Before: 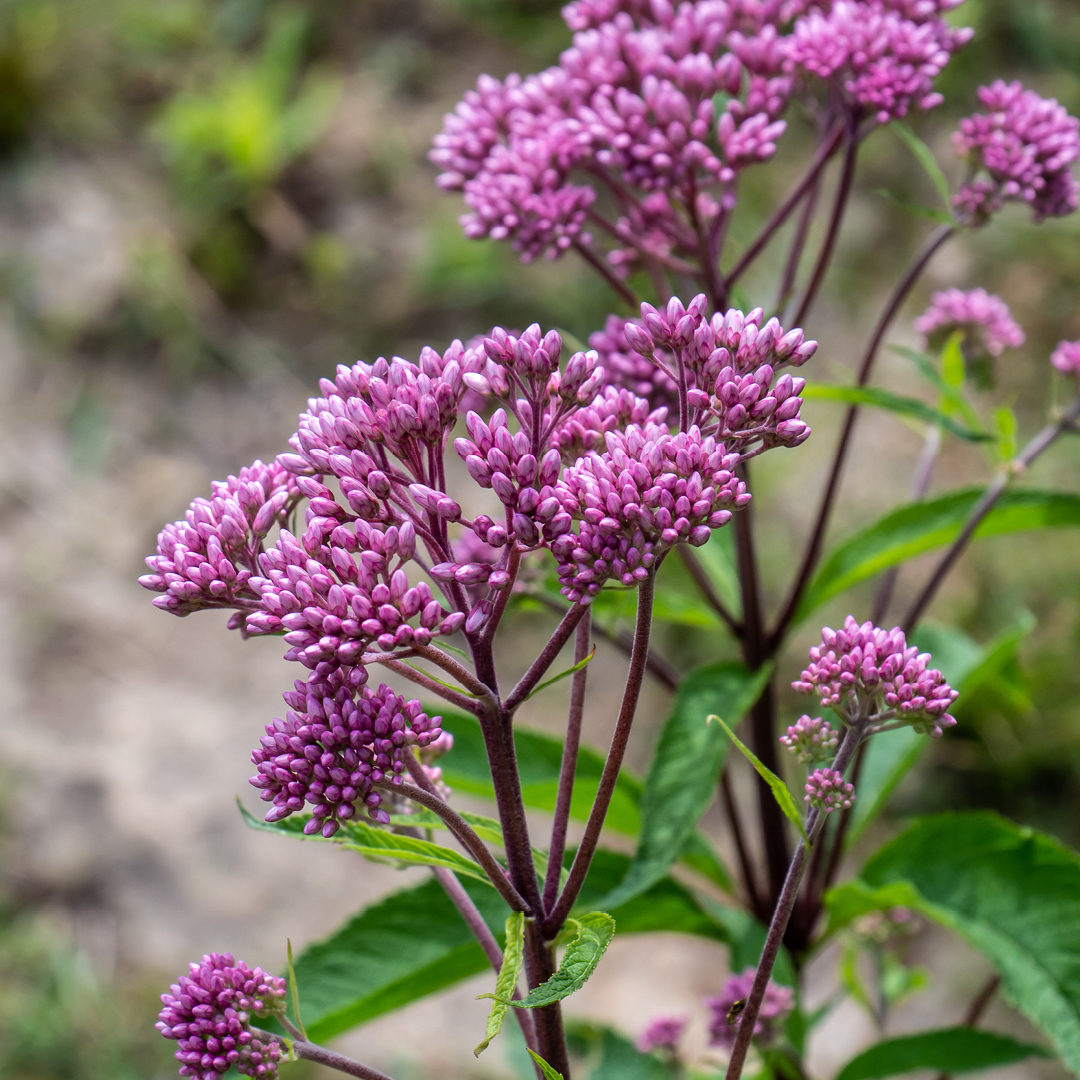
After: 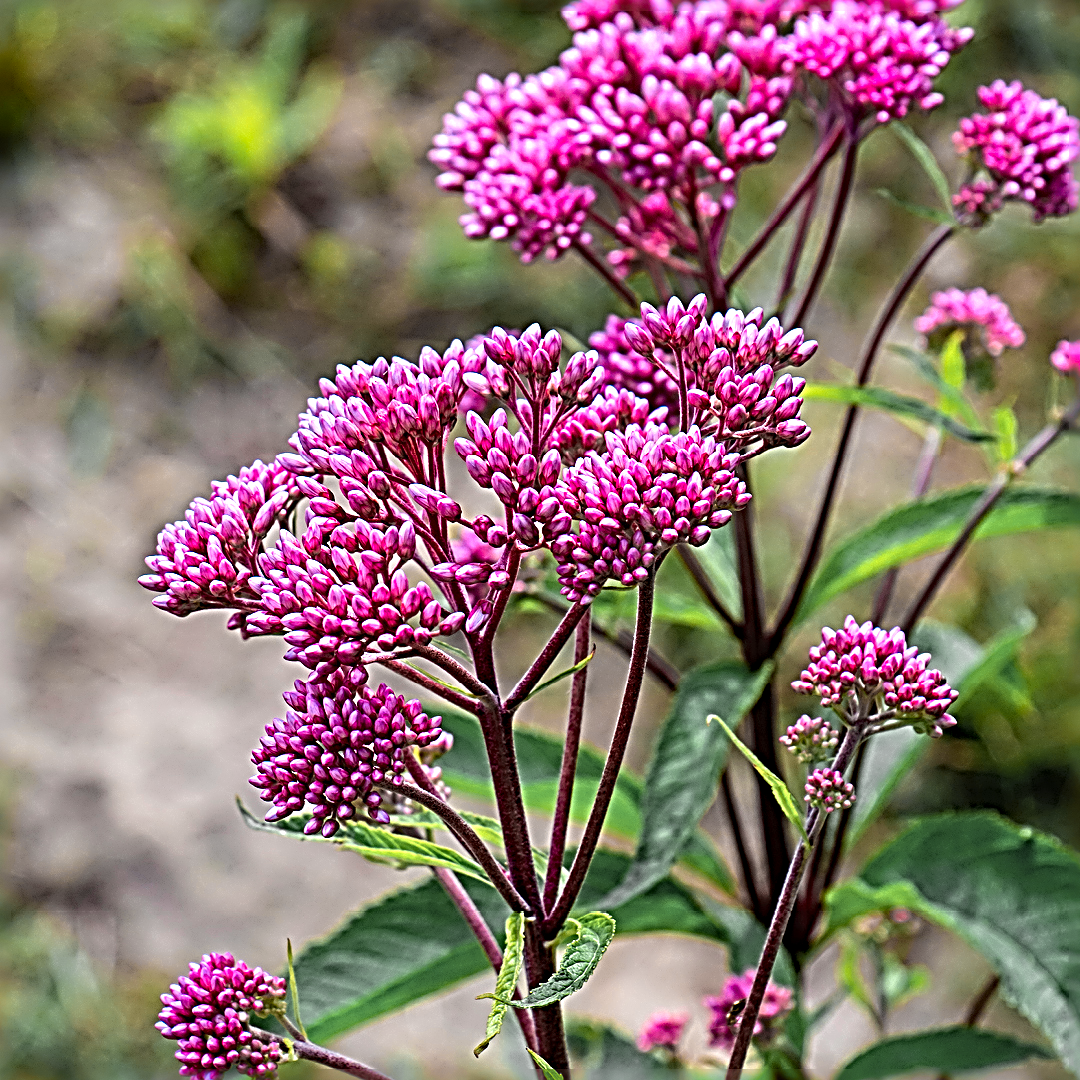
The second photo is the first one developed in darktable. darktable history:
color zones: curves: ch0 [(0.257, 0.558) (0.75, 0.565)]; ch1 [(0.004, 0.857) (0.14, 0.416) (0.257, 0.695) (0.442, 0.032) (0.736, 0.266) (0.891, 0.741)]; ch2 [(0, 0.623) (0.112, 0.436) (0.271, 0.474) (0.516, 0.64) (0.743, 0.286)]
sharpen: radius 4.001, amount 2
